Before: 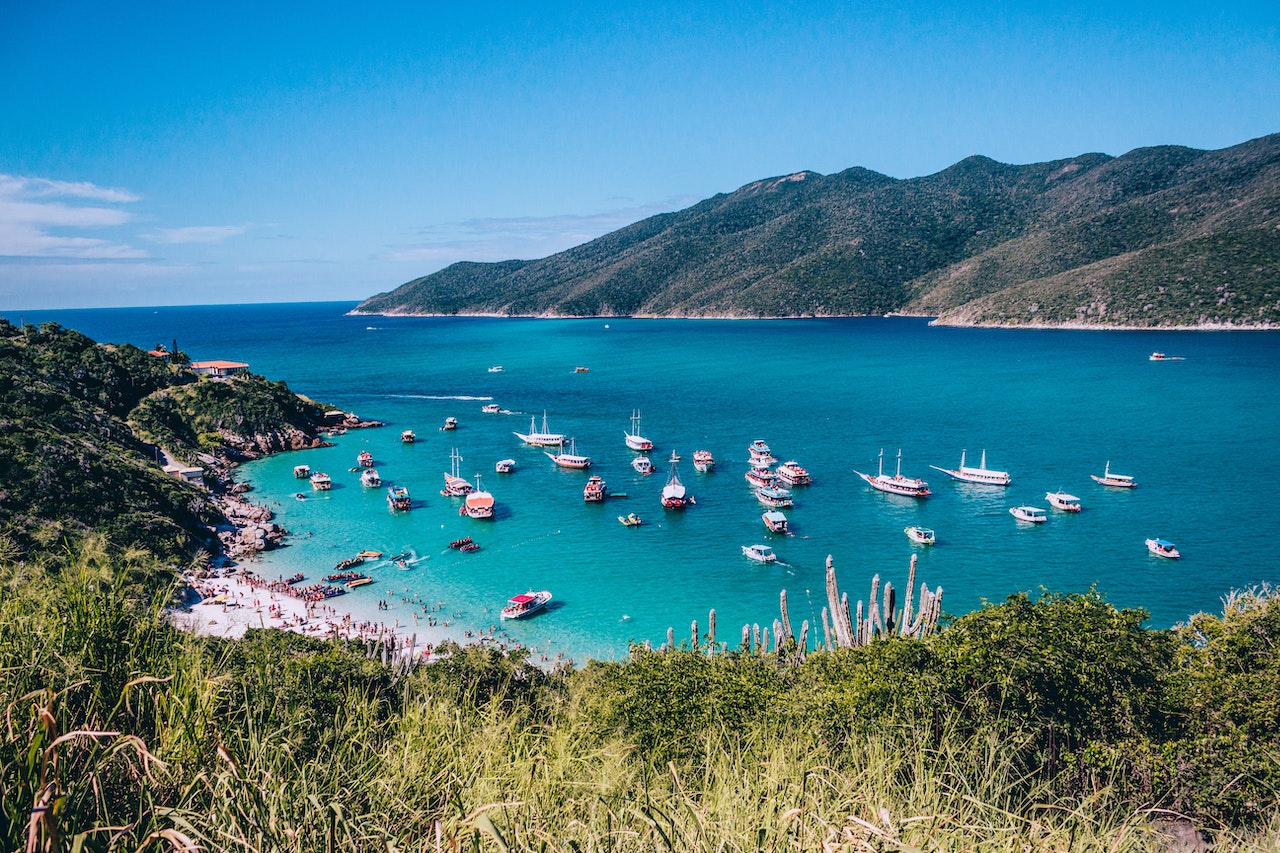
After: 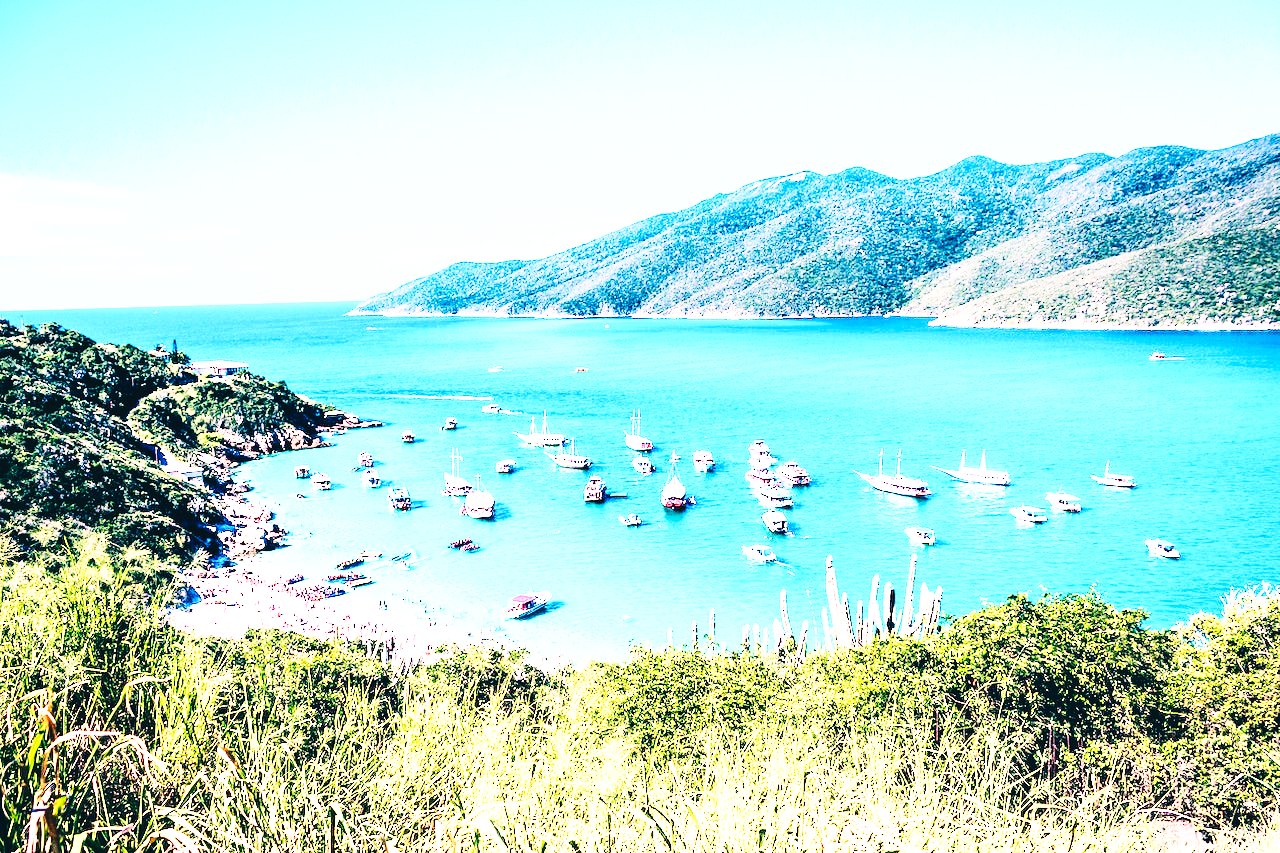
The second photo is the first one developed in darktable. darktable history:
exposure: black level correction 0, exposure 1.2 EV, compensate highlight preservation false
base curve: curves: ch0 [(0, 0) (0, 0) (0.002, 0.001) (0.008, 0.003) (0.019, 0.011) (0.037, 0.037) (0.064, 0.11) (0.102, 0.232) (0.152, 0.379) (0.216, 0.524) (0.296, 0.665) (0.394, 0.789) (0.512, 0.881) (0.651, 0.945) (0.813, 0.986) (1, 1)], preserve colors none
contrast brightness saturation: contrast 0.2, brightness 0.15, saturation 0.14
tone equalizer: -8 EV -0.417 EV, -7 EV -0.389 EV, -6 EV -0.333 EV, -5 EV -0.222 EV, -3 EV 0.222 EV, -2 EV 0.333 EV, -1 EV 0.389 EV, +0 EV 0.417 EV, edges refinement/feathering 500, mask exposure compensation -1.57 EV, preserve details no
